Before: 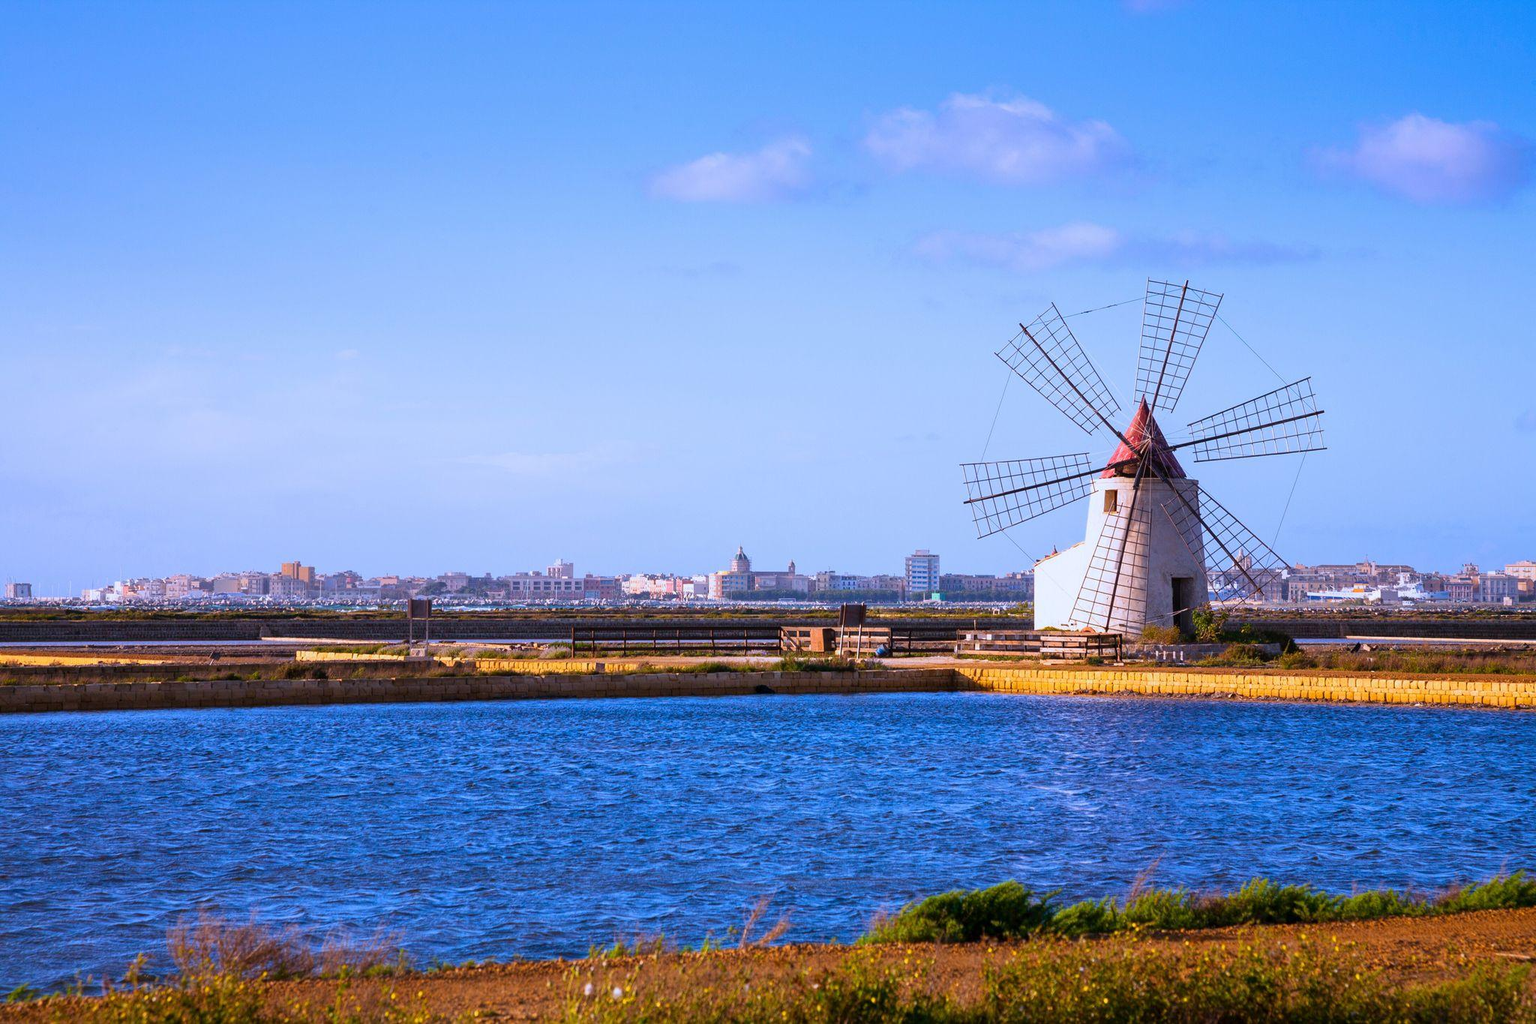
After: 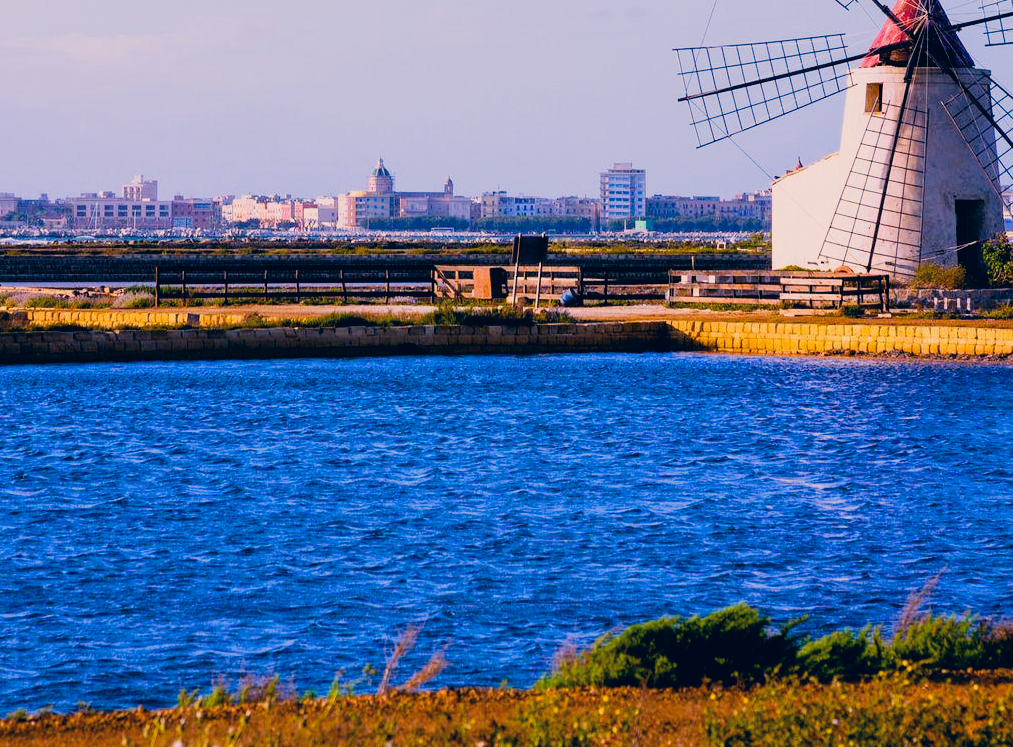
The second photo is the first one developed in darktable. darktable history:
crop: left 29.672%, top 41.786%, right 20.851%, bottom 3.487%
color correction: highlights a* 10.32, highlights b* 14.66, shadows a* -9.59, shadows b* -15.02
filmic rgb: black relative exposure -5 EV, white relative exposure 3.5 EV, hardness 3.19, contrast 1.2, highlights saturation mix -30%
color balance rgb: perceptual saturation grading › global saturation 20%, perceptual saturation grading › highlights -25%, perceptual saturation grading › shadows 50%
